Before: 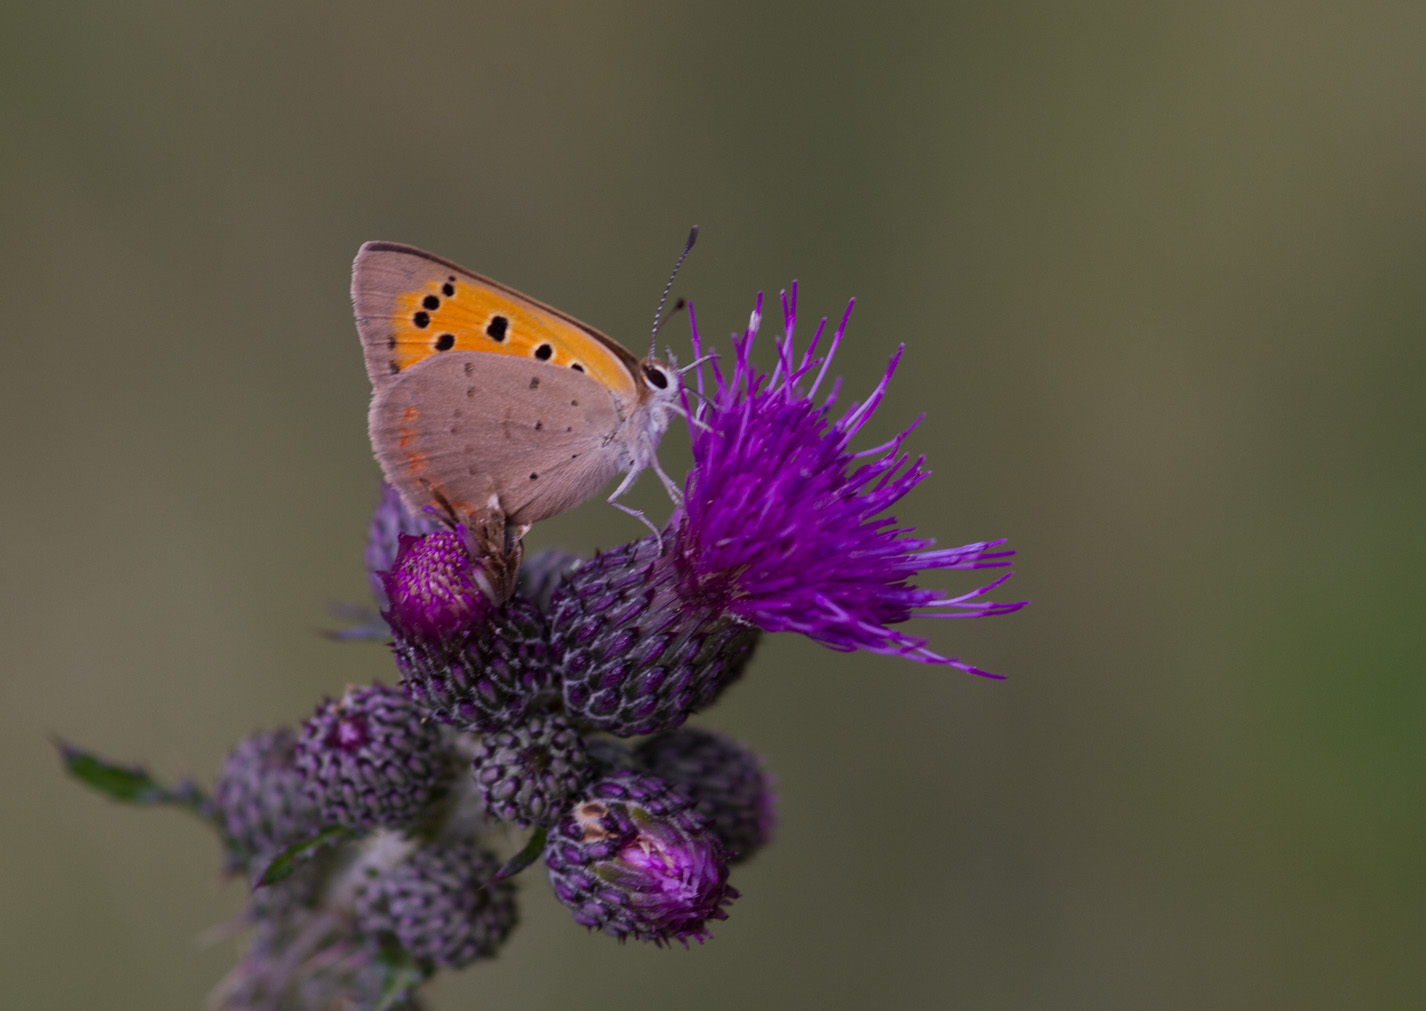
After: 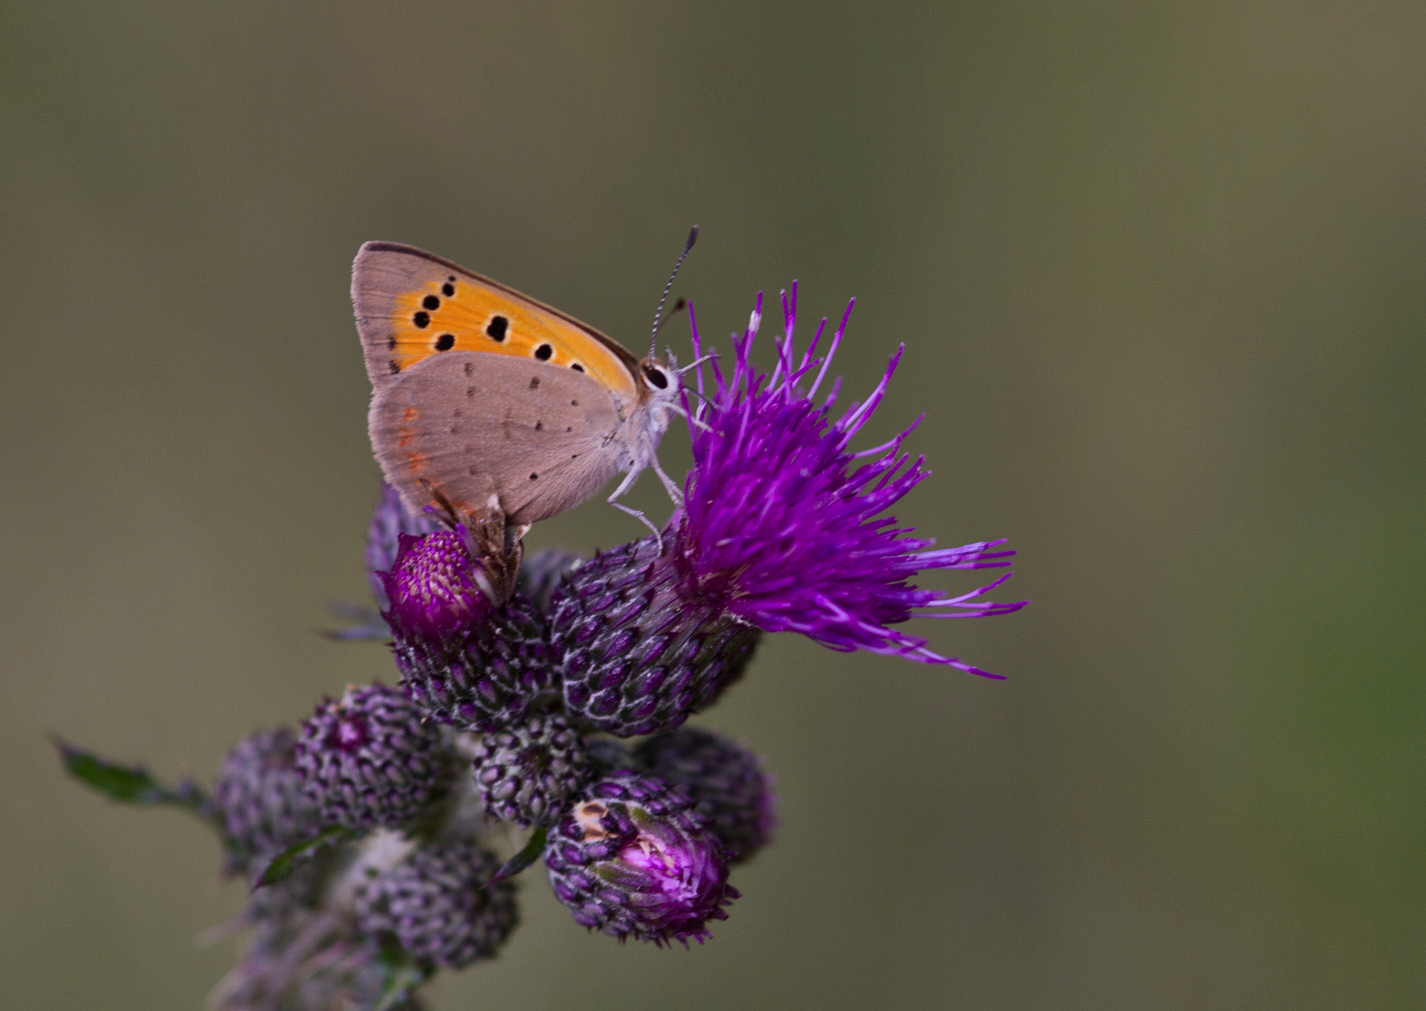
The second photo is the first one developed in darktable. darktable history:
shadows and highlights: shadows 47.9, highlights -42.16, soften with gaussian
contrast brightness saturation: contrast 0.14
